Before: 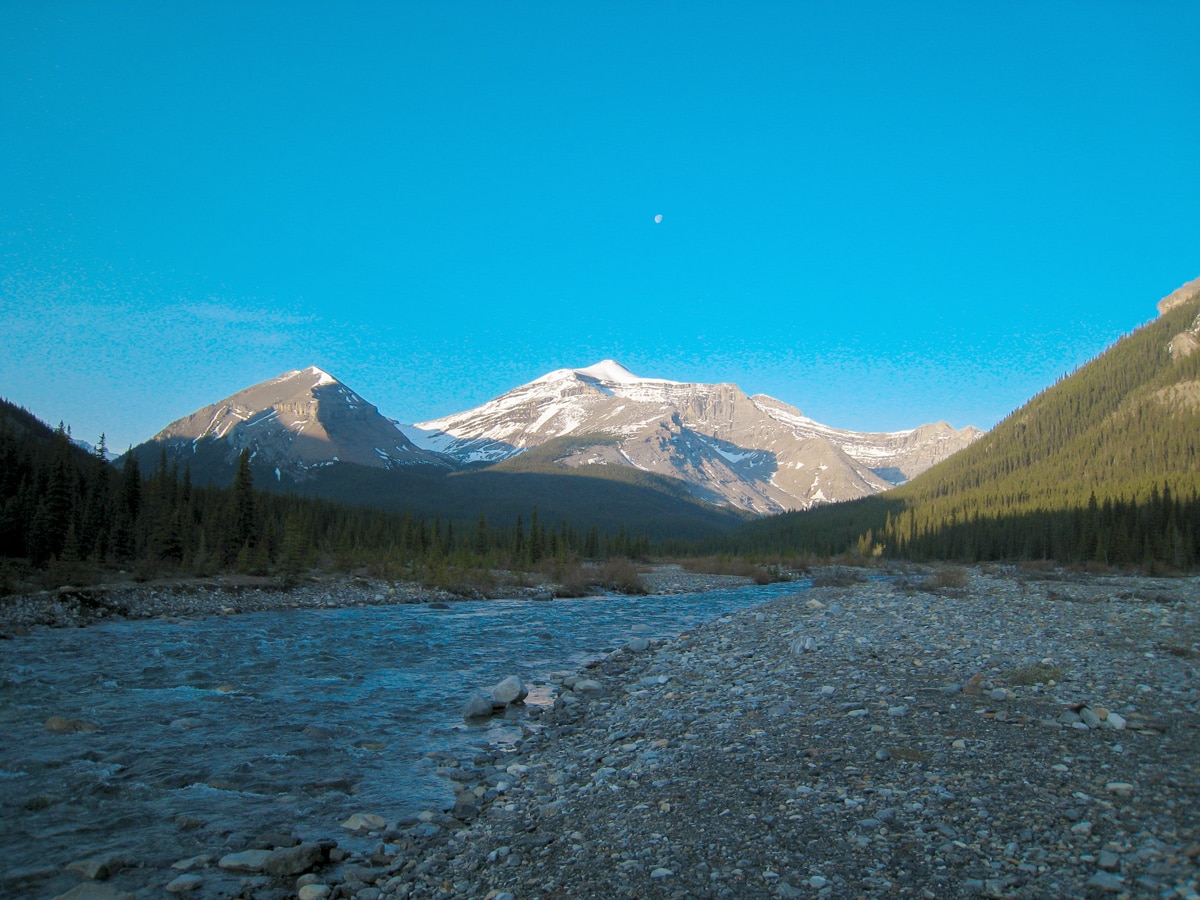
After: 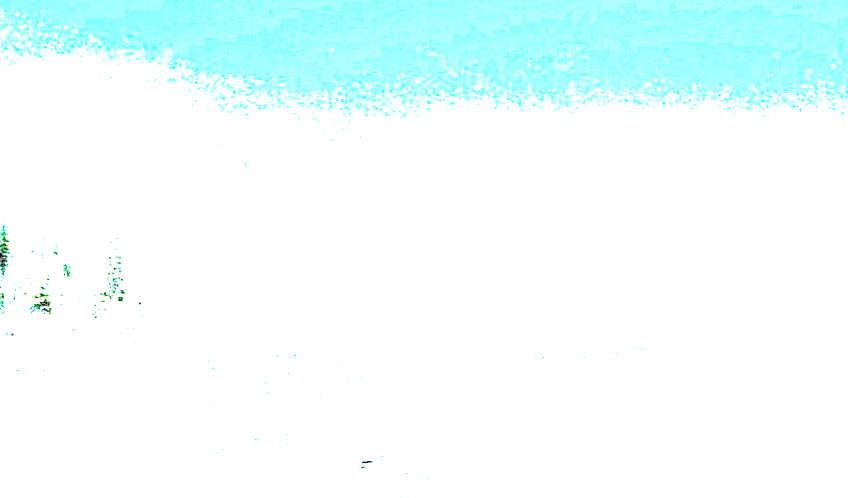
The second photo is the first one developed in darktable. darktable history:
crop: left 10.981%, top 27.358%, right 18.298%, bottom 17.277%
exposure: exposure 7.934 EV, compensate highlight preservation false
local contrast: mode bilateral grid, contrast 20, coarseness 50, detail 119%, midtone range 0.2
